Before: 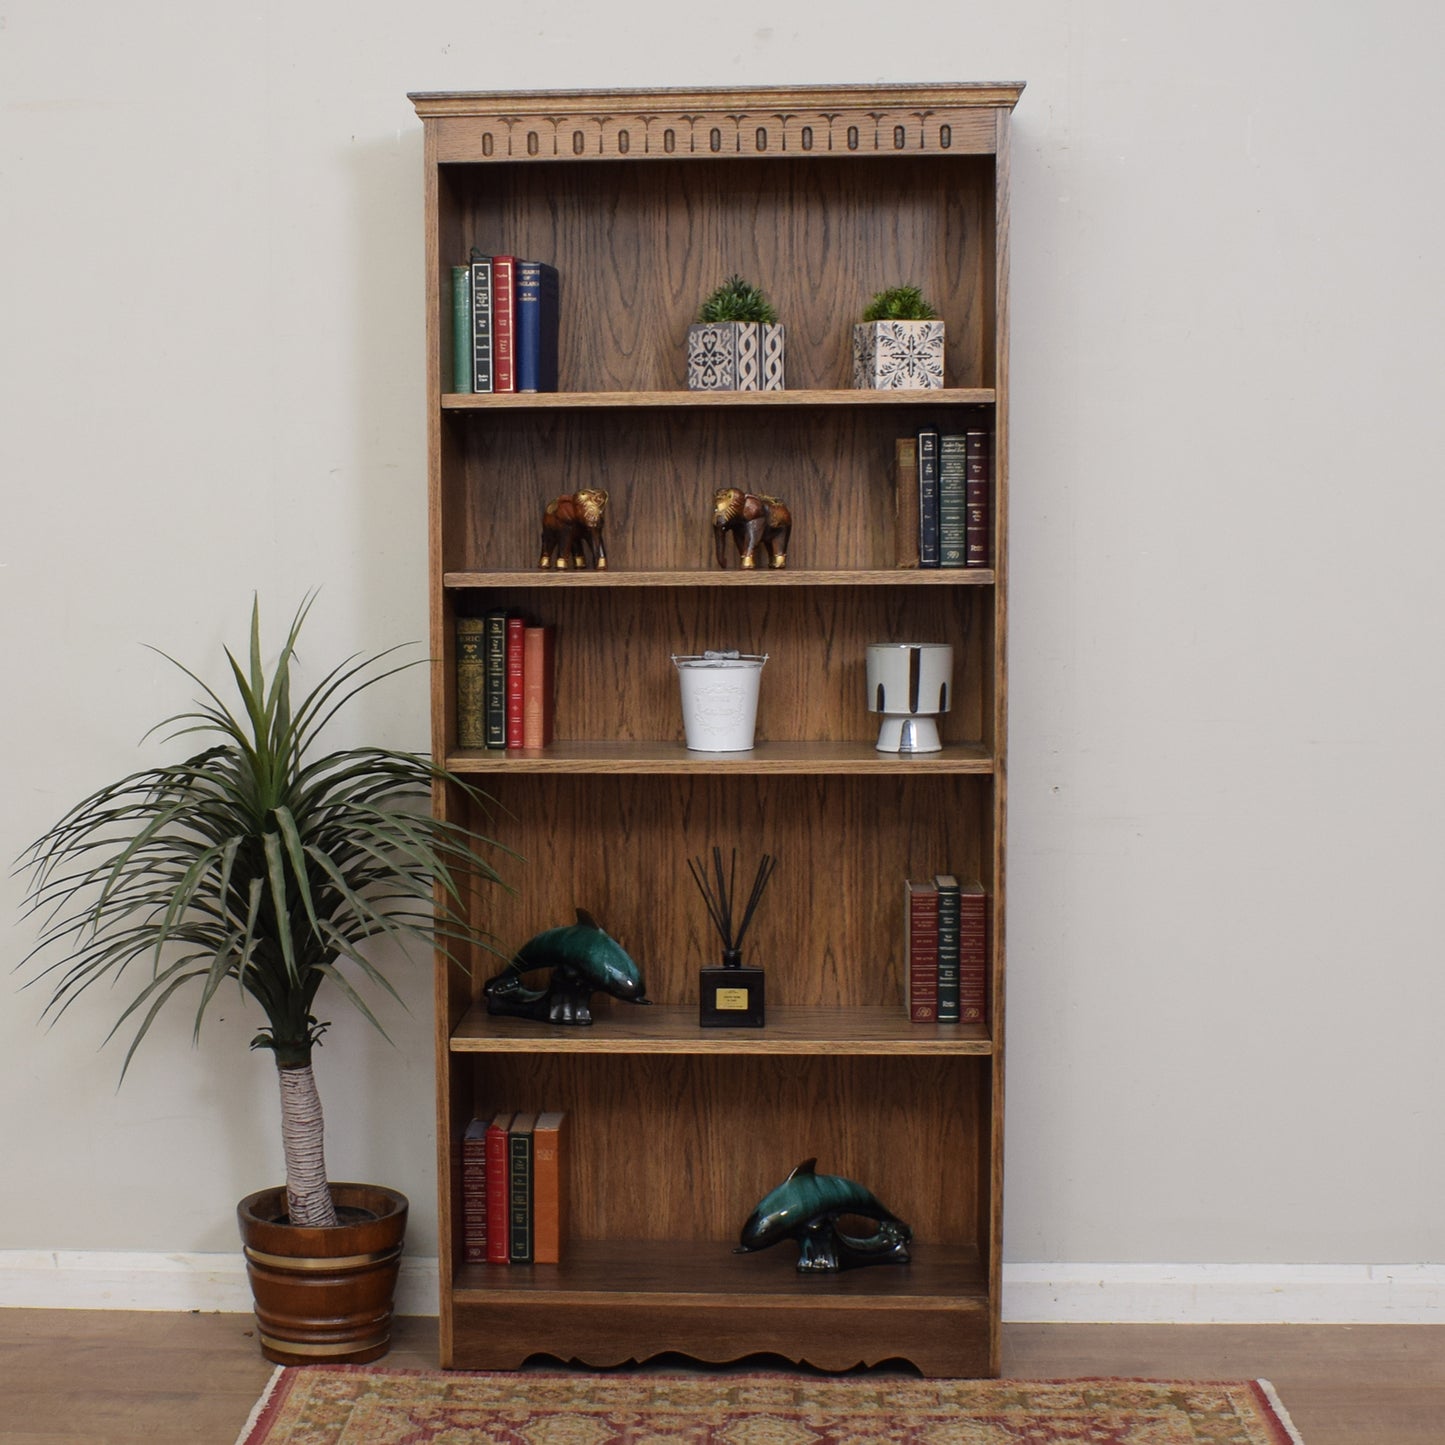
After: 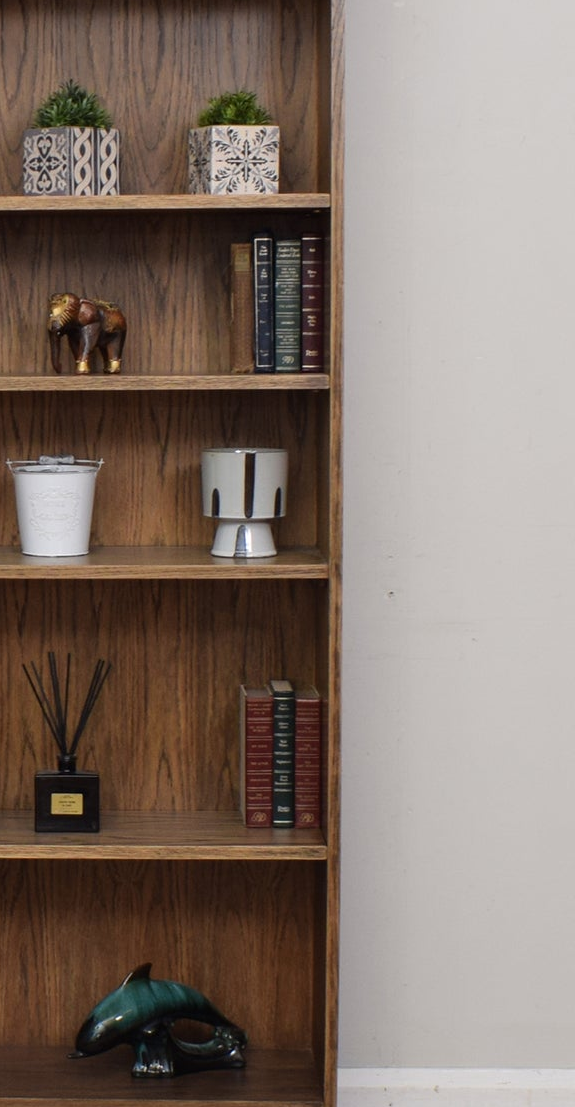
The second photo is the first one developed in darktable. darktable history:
crop: left 46.089%, top 13.544%, right 14.051%, bottom 9.838%
